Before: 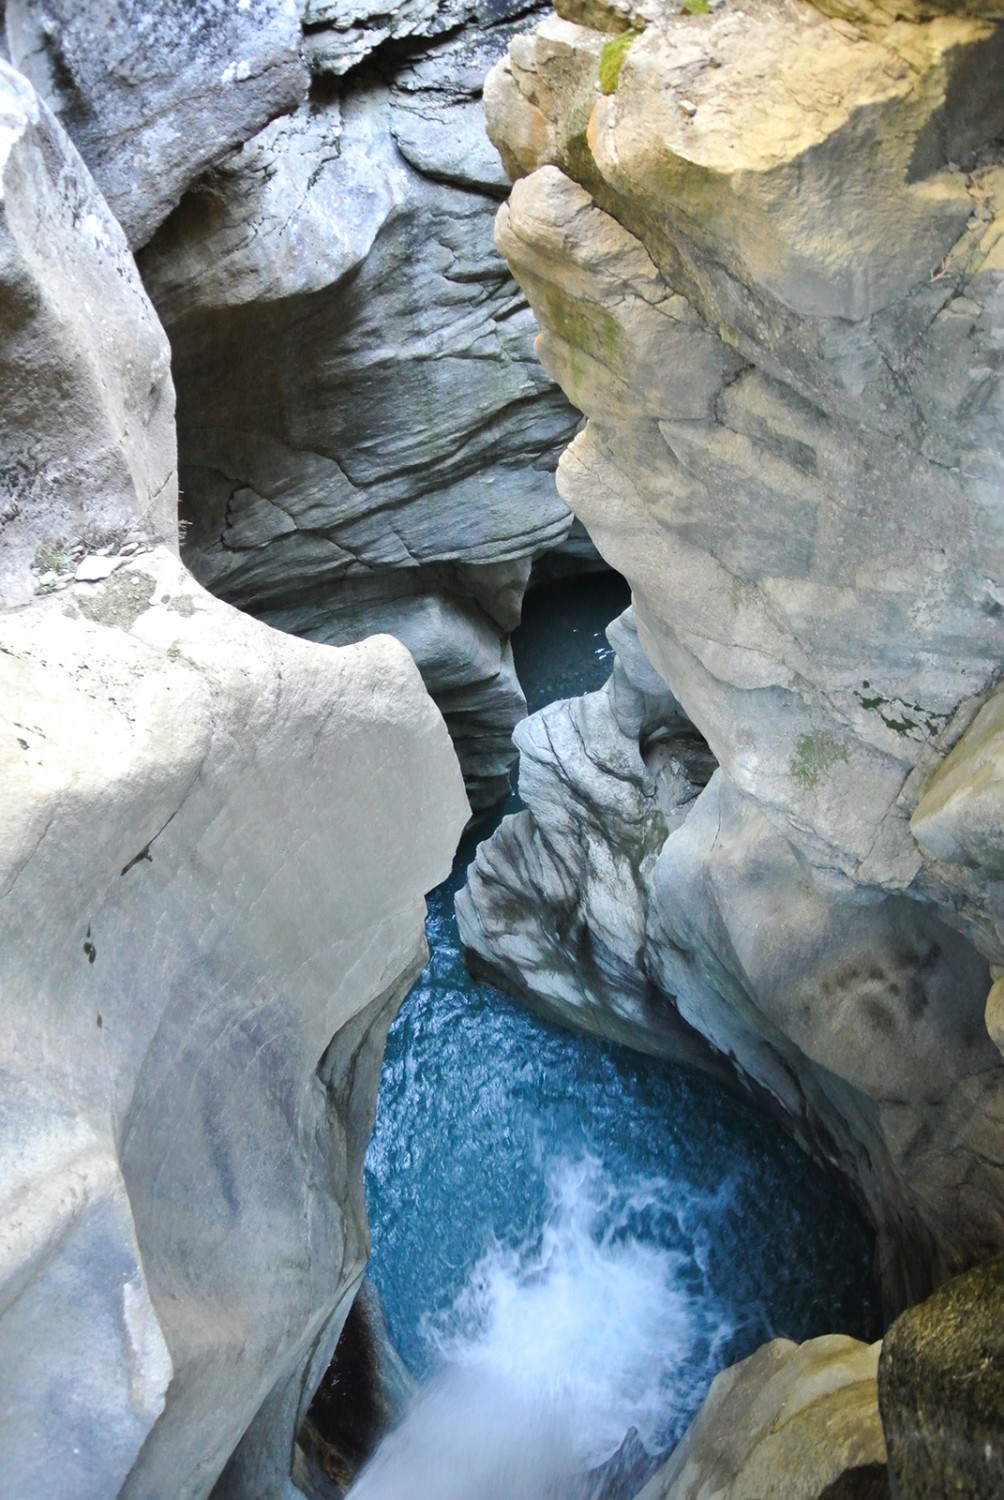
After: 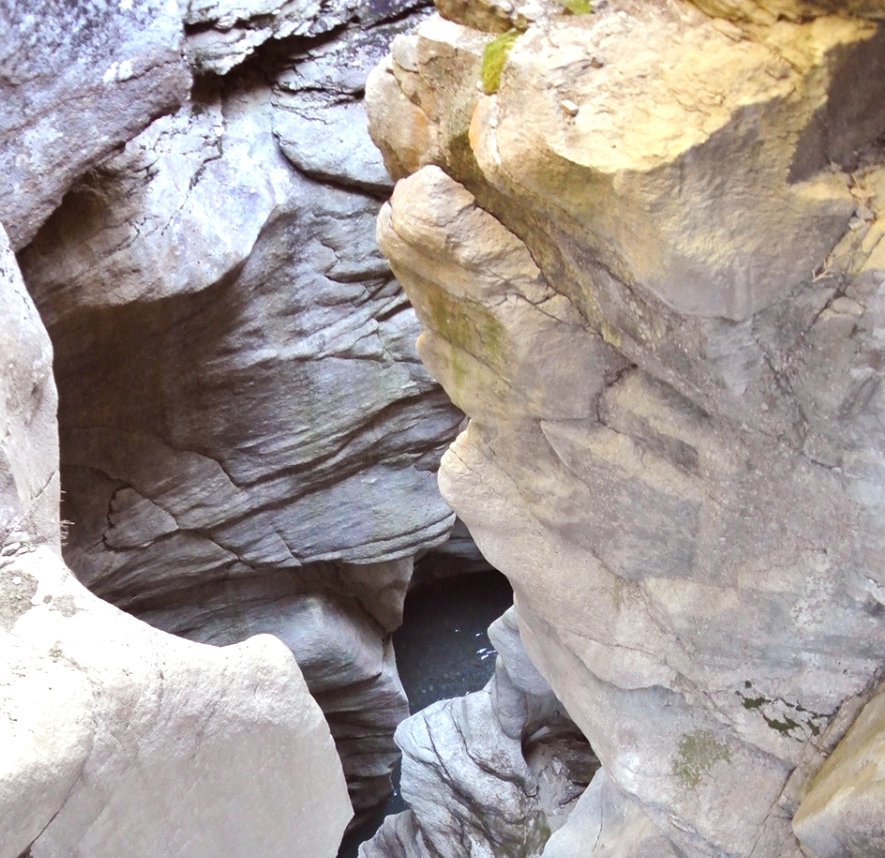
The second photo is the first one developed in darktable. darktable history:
crop and rotate: left 11.812%, bottom 42.776%
rgb levels: mode RGB, independent channels, levels [[0, 0.474, 1], [0, 0.5, 1], [0, 0.5, 1]]
exposure: exposure 0.2 EV, compensate highlight preservation false
